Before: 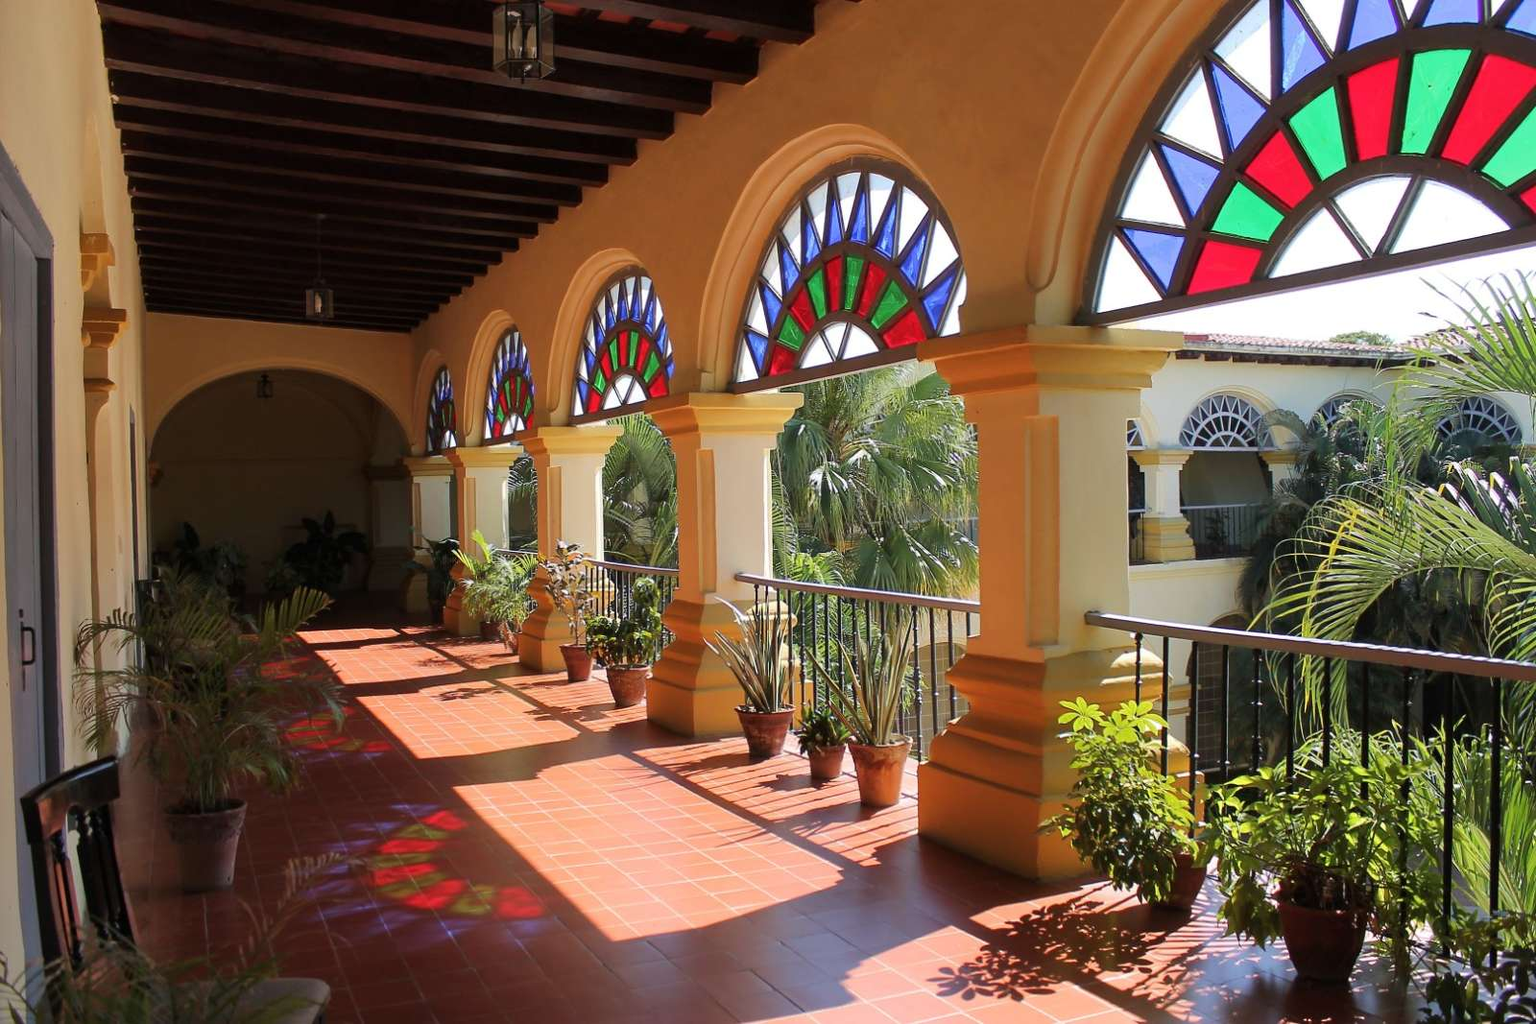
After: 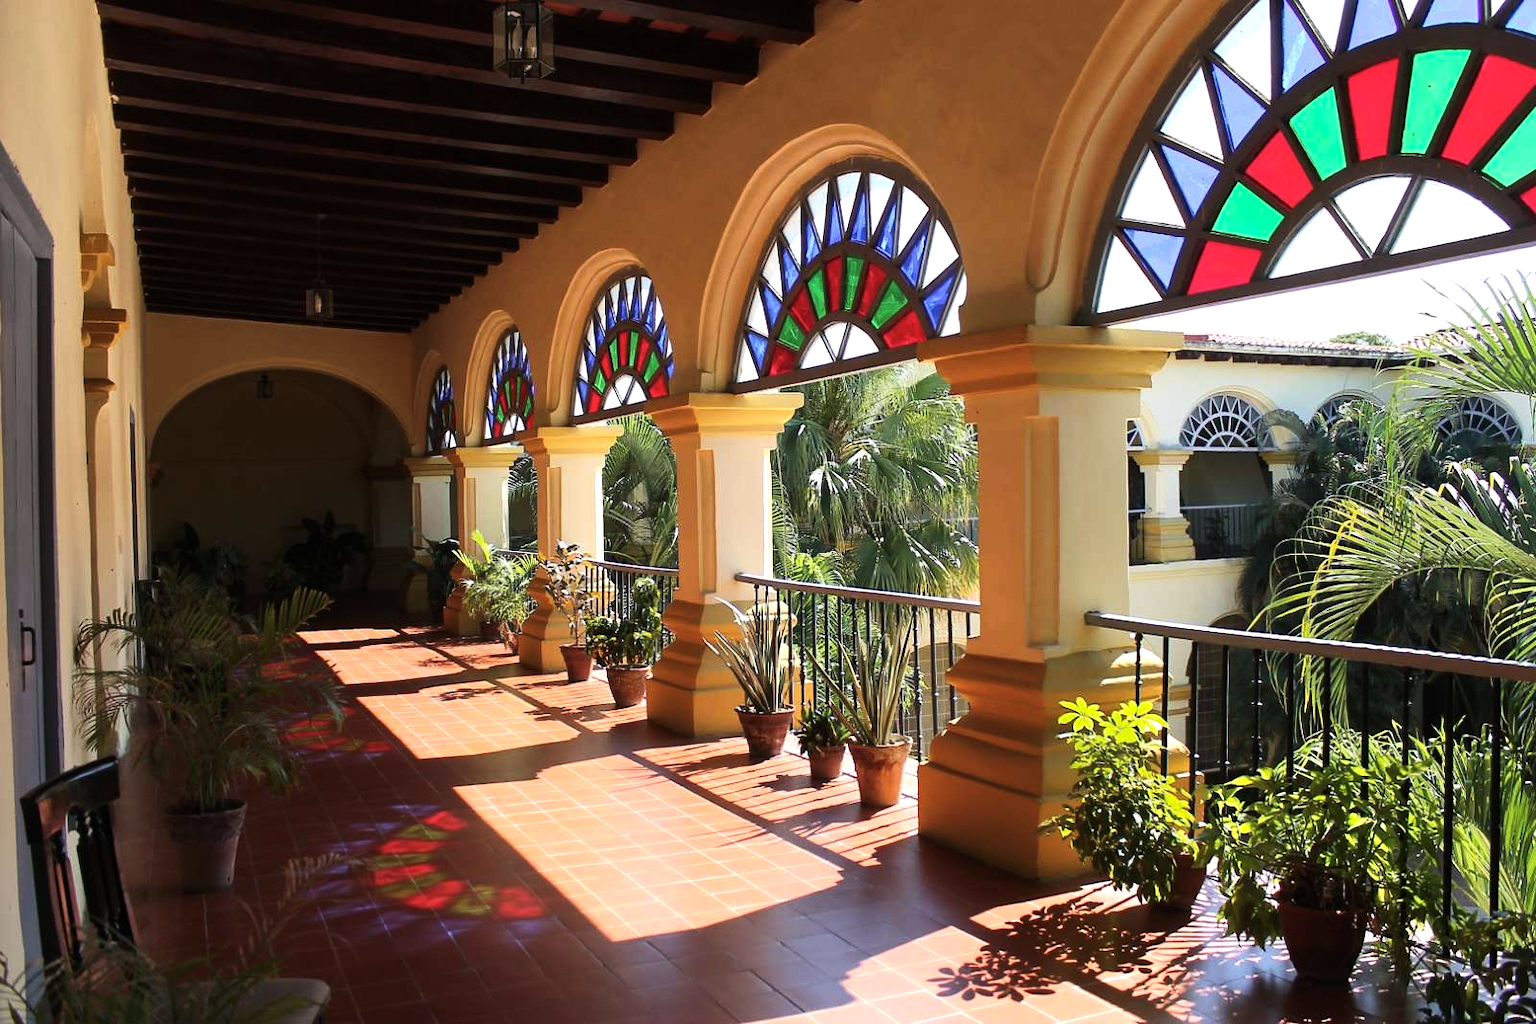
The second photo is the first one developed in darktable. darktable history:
contrast brightness saturation: contrast 0.15, brightness 0.051
color balance rgb: shadows lift › chroma 1.028%, shadows lift › hue 242.75°, perceptual saturation grading › global saturation 0.235%, perceptual brilliance grading › highlights 13.87%, perceptual brilliance grading › shadows -19.312%, global vibrance 14.647%
